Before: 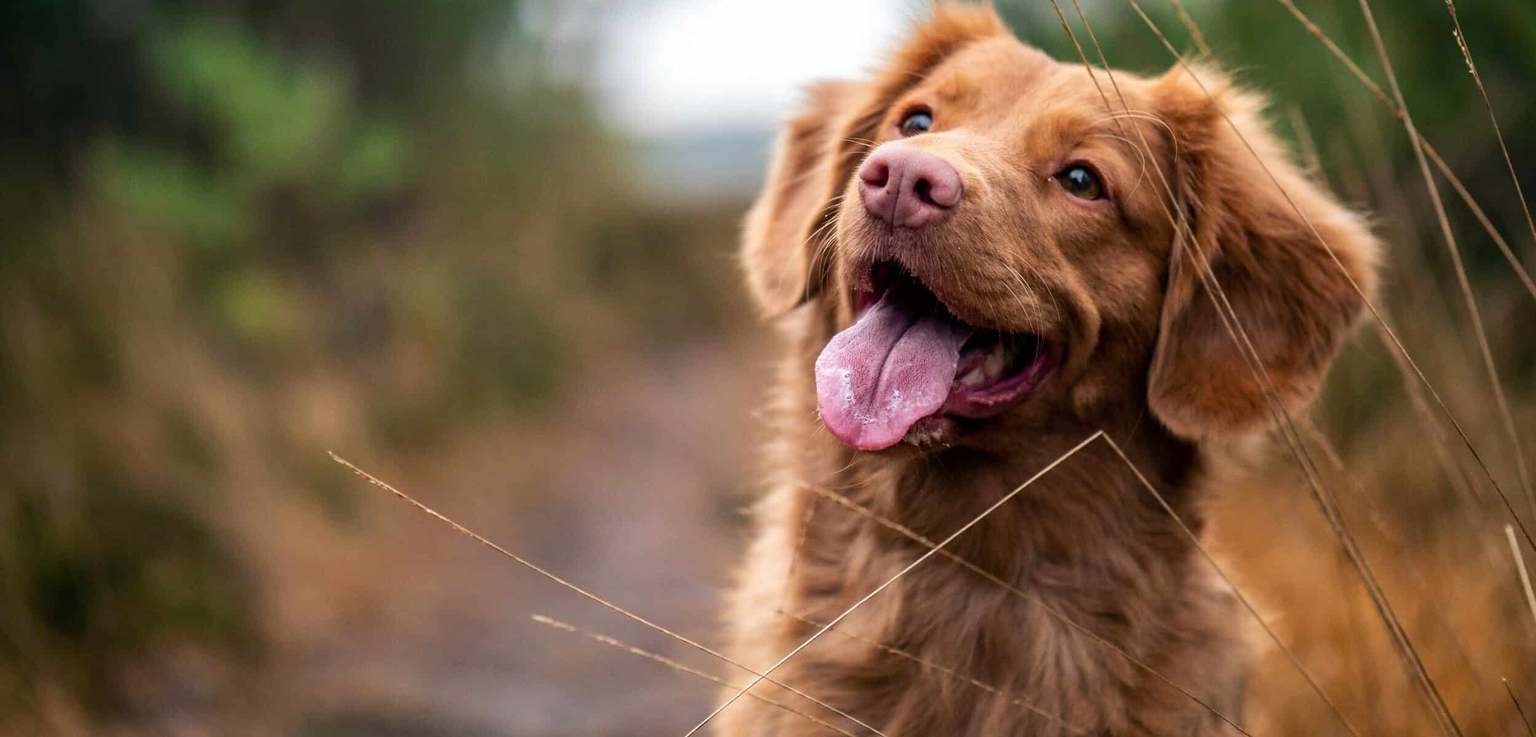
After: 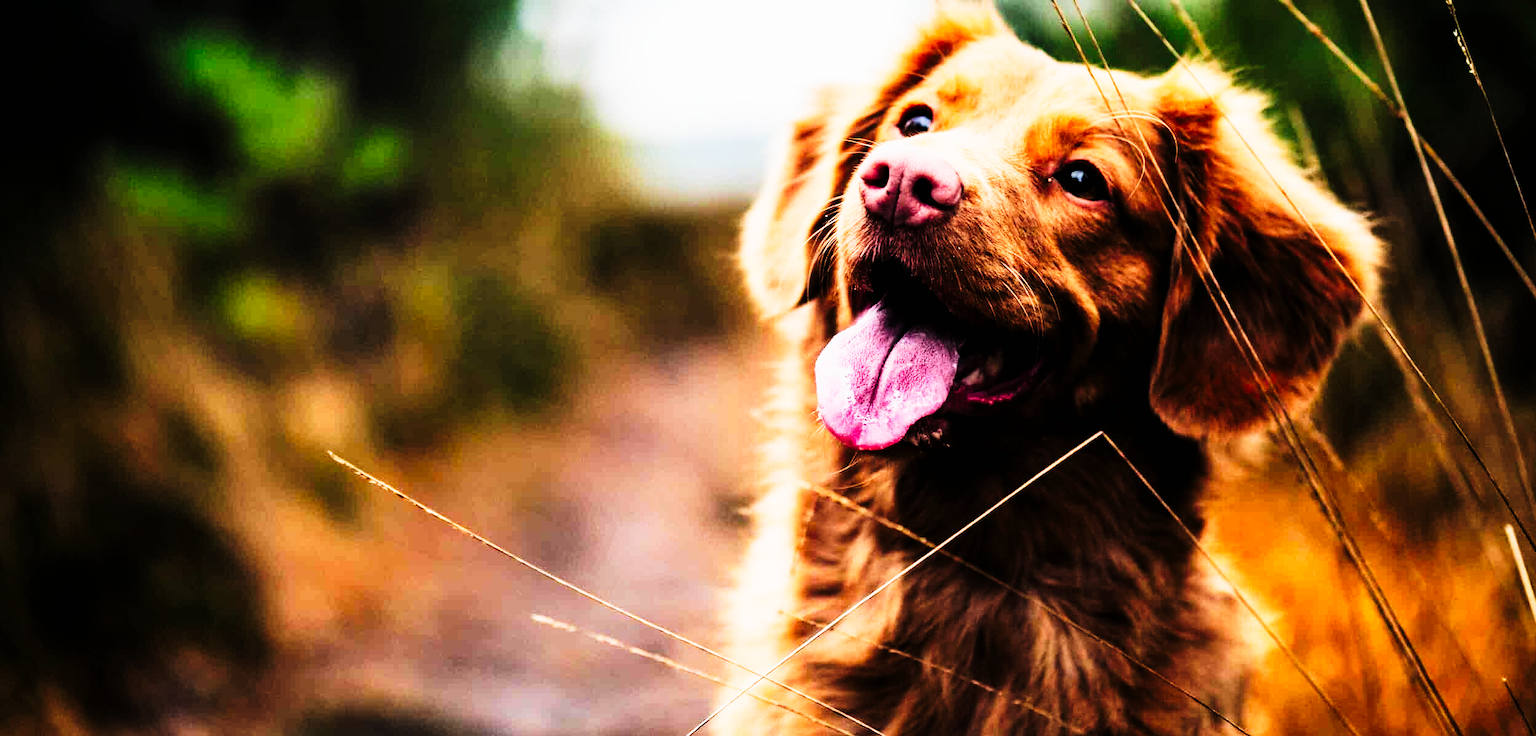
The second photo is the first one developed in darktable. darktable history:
exposure: black level correction 0.005, exposure 0.286 EV, compensate highlight preservation false
filmic rgb: black relative exposure -5 EV, hardness 2.88, contrast 1.3, highlights saturation mix -30%
tone curve: curves: ch0 [(0, 0) (0.003, 0.003) (0.011, 0.006) (0.025, 0.01) (0.044, 0.016) (0.069, 0.02) (0.1, 0.025) (0.136, 0.034) (0.177, 0.051) (0.224, 0.08) (0.277, 0.131) (0.335, 0.209) (0.399, 0.328) (0.468, 0.47) (0.543, 0.629) (0.623, 0.788) (0.709, 0.903) (0.801, 0.965) (0.898, 0.989) (1, 1)], preserve colors none
